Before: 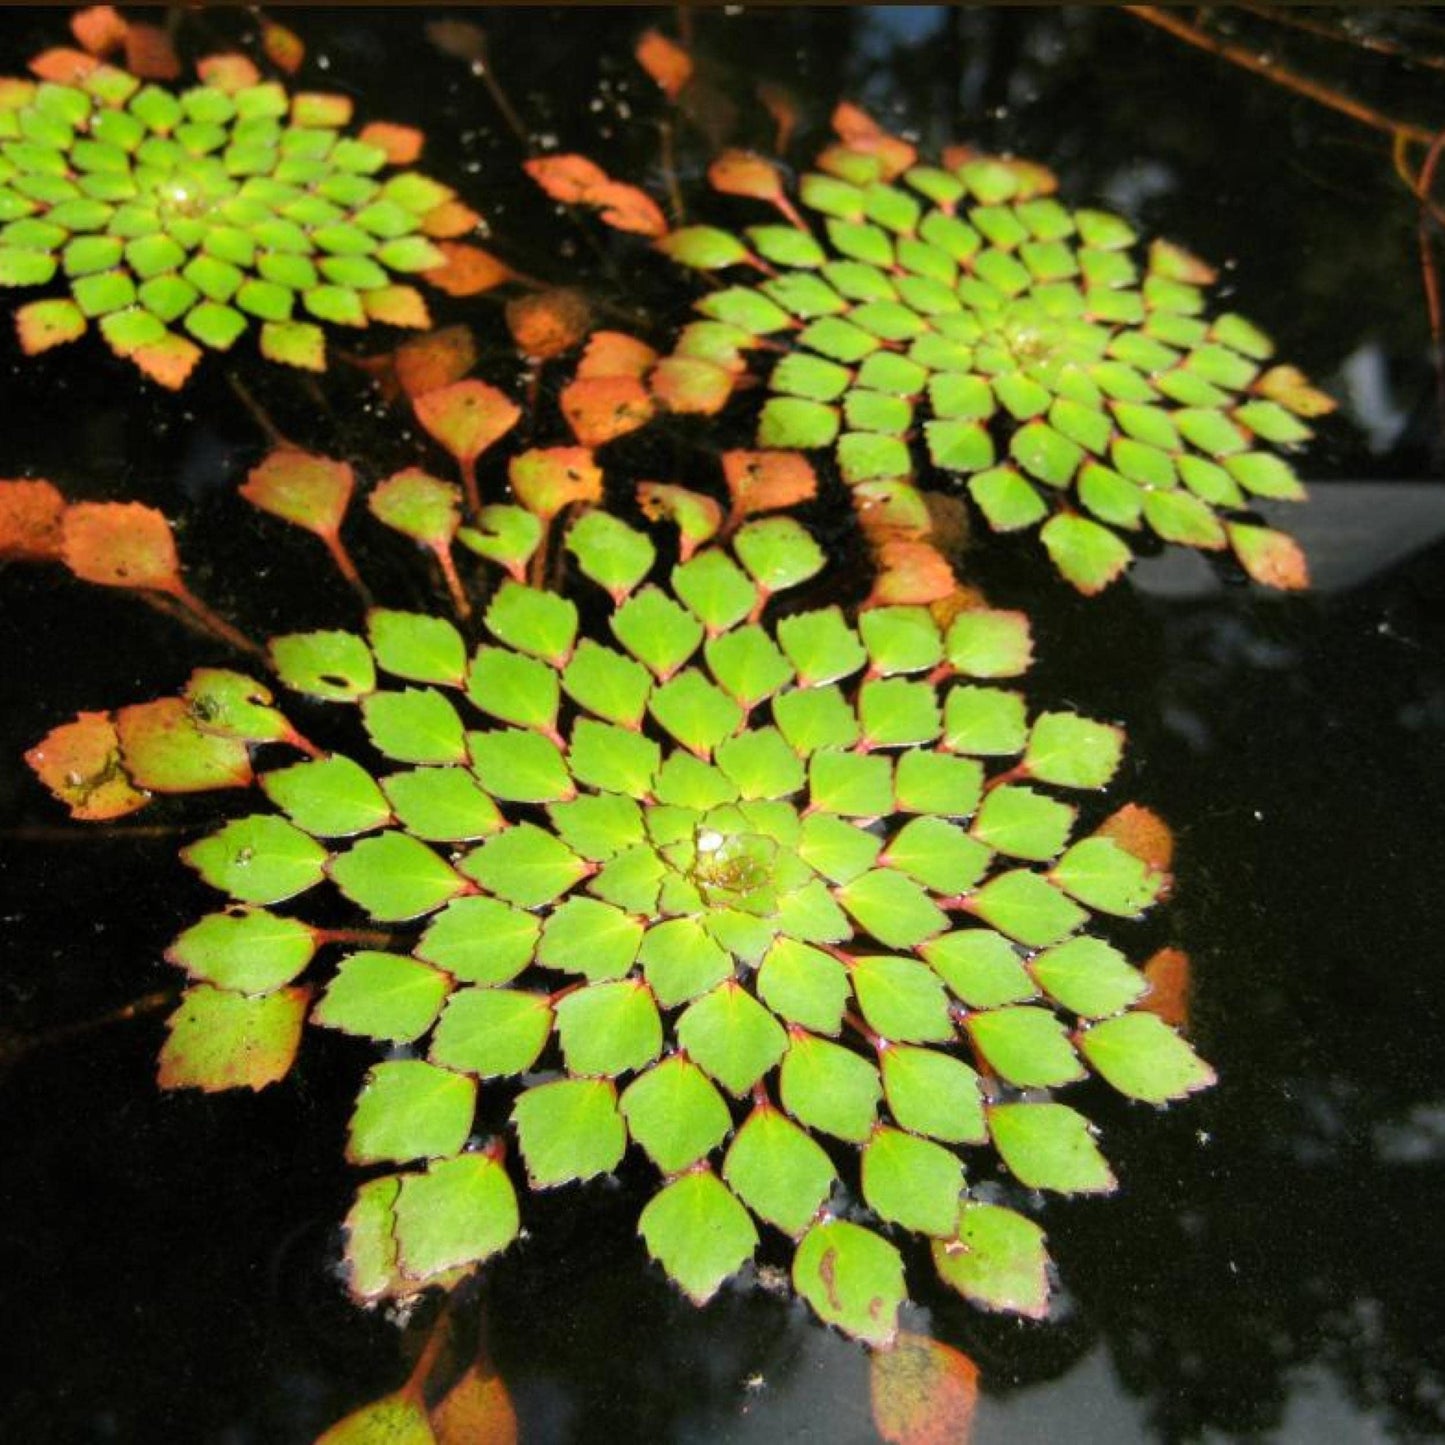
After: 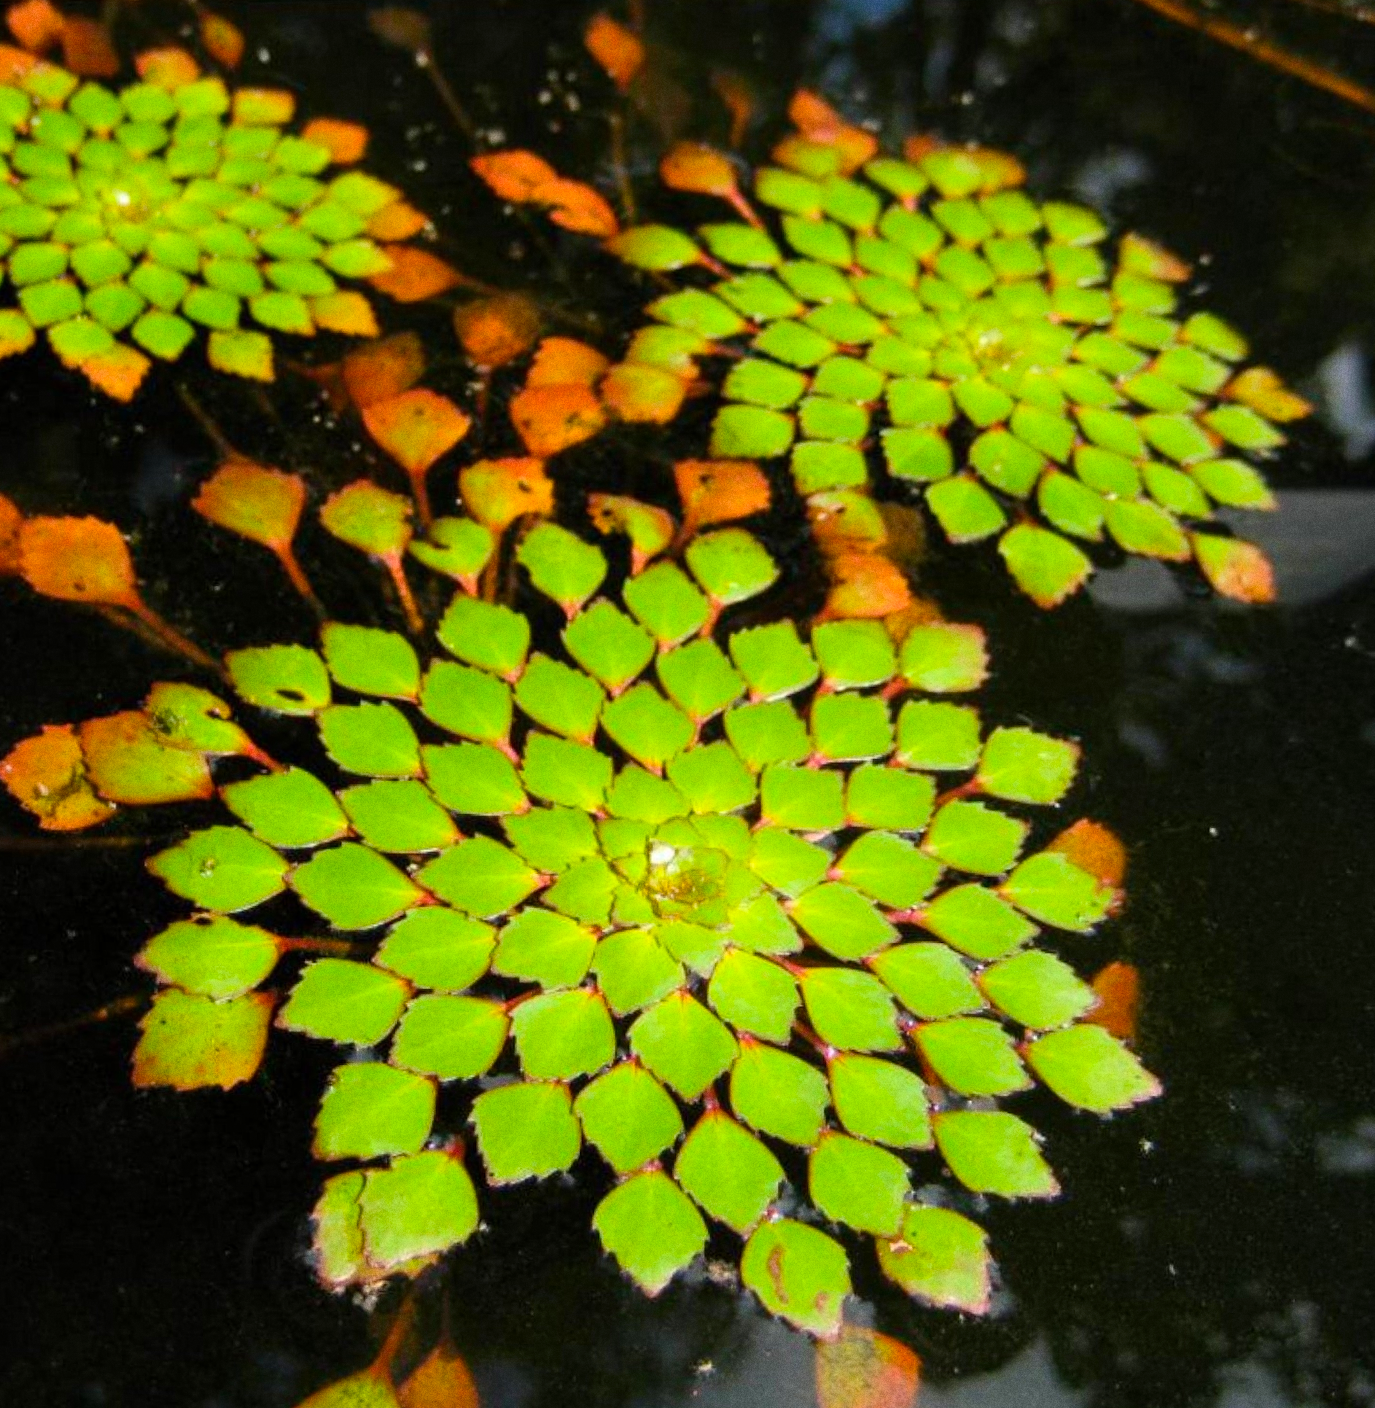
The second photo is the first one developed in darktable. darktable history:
color balance rgb: perceptual saturation grading › global saturation 20%, global vibrance 20%
rotate and perspective: rotation 0.074°, lens shift (vertical) 0.096, lens shift (horizontal) -0.041, crop left 0.043, crop right 0.952, crop top 0.024, crop bottom 0.979
grain: on, module defaults
